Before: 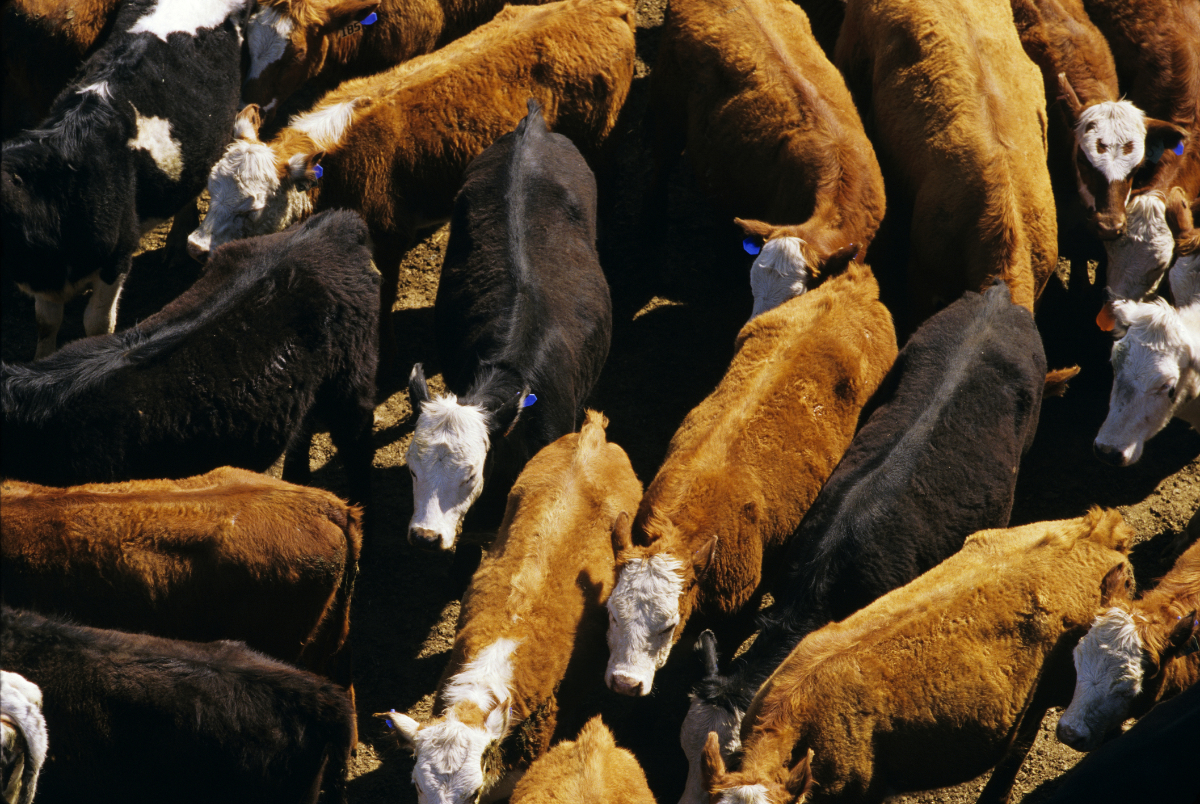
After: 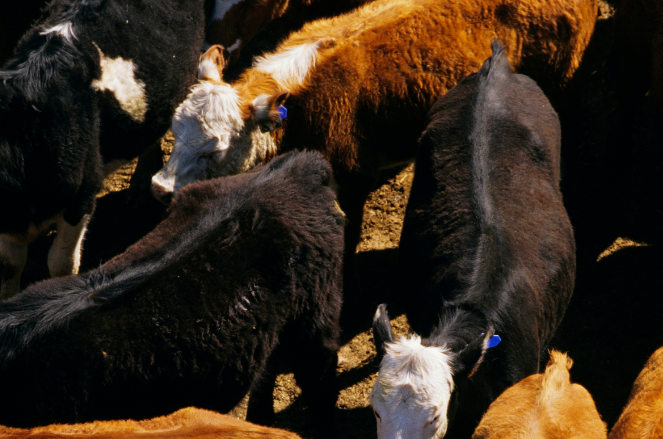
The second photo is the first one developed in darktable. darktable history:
crop and rotate: left 3.029%, top 7.452%, right 41.64%, bottom 37.922%
